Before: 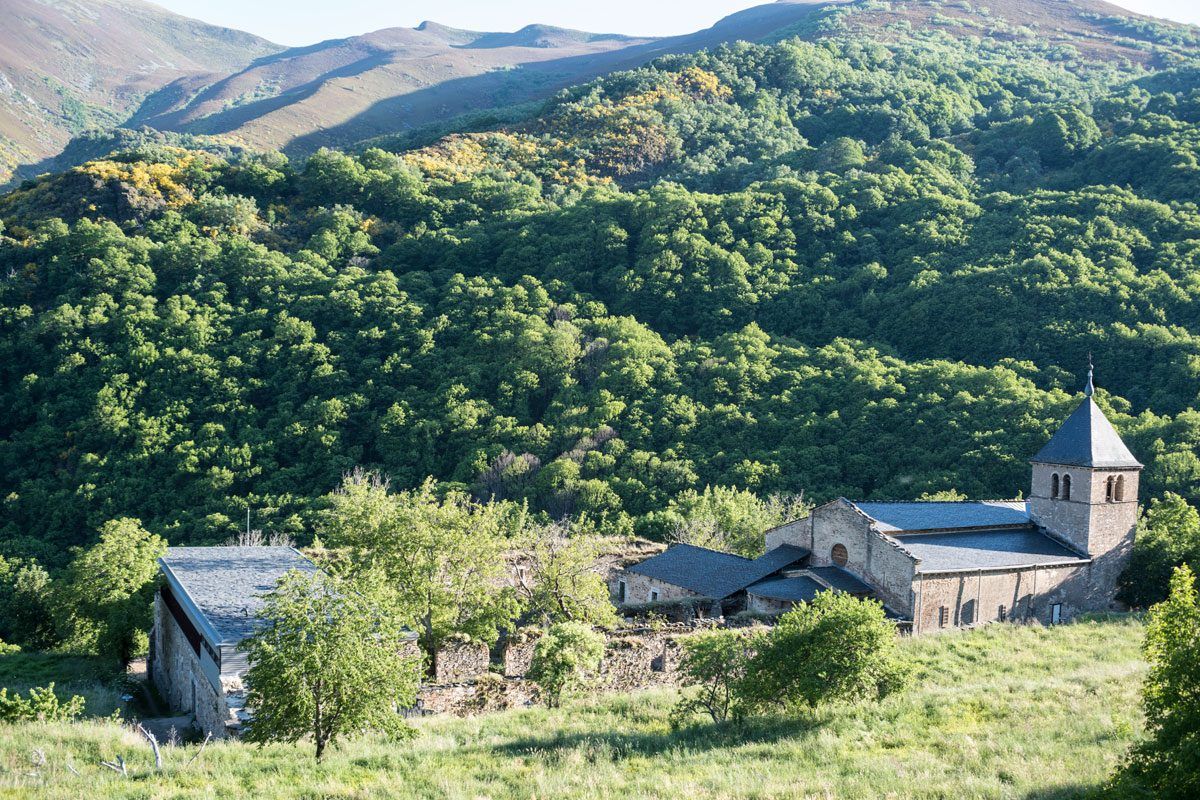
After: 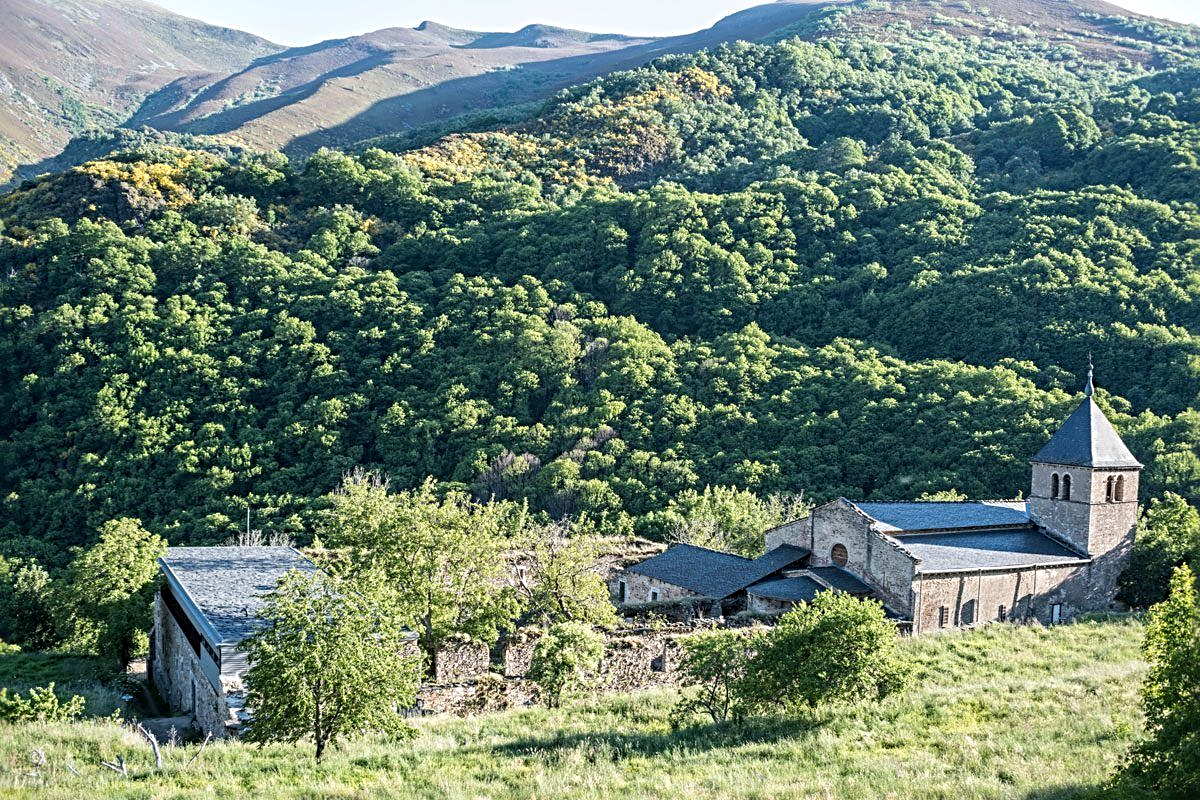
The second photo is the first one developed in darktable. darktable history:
sharpen: radius 3.951
local contrast: on, module defaults
